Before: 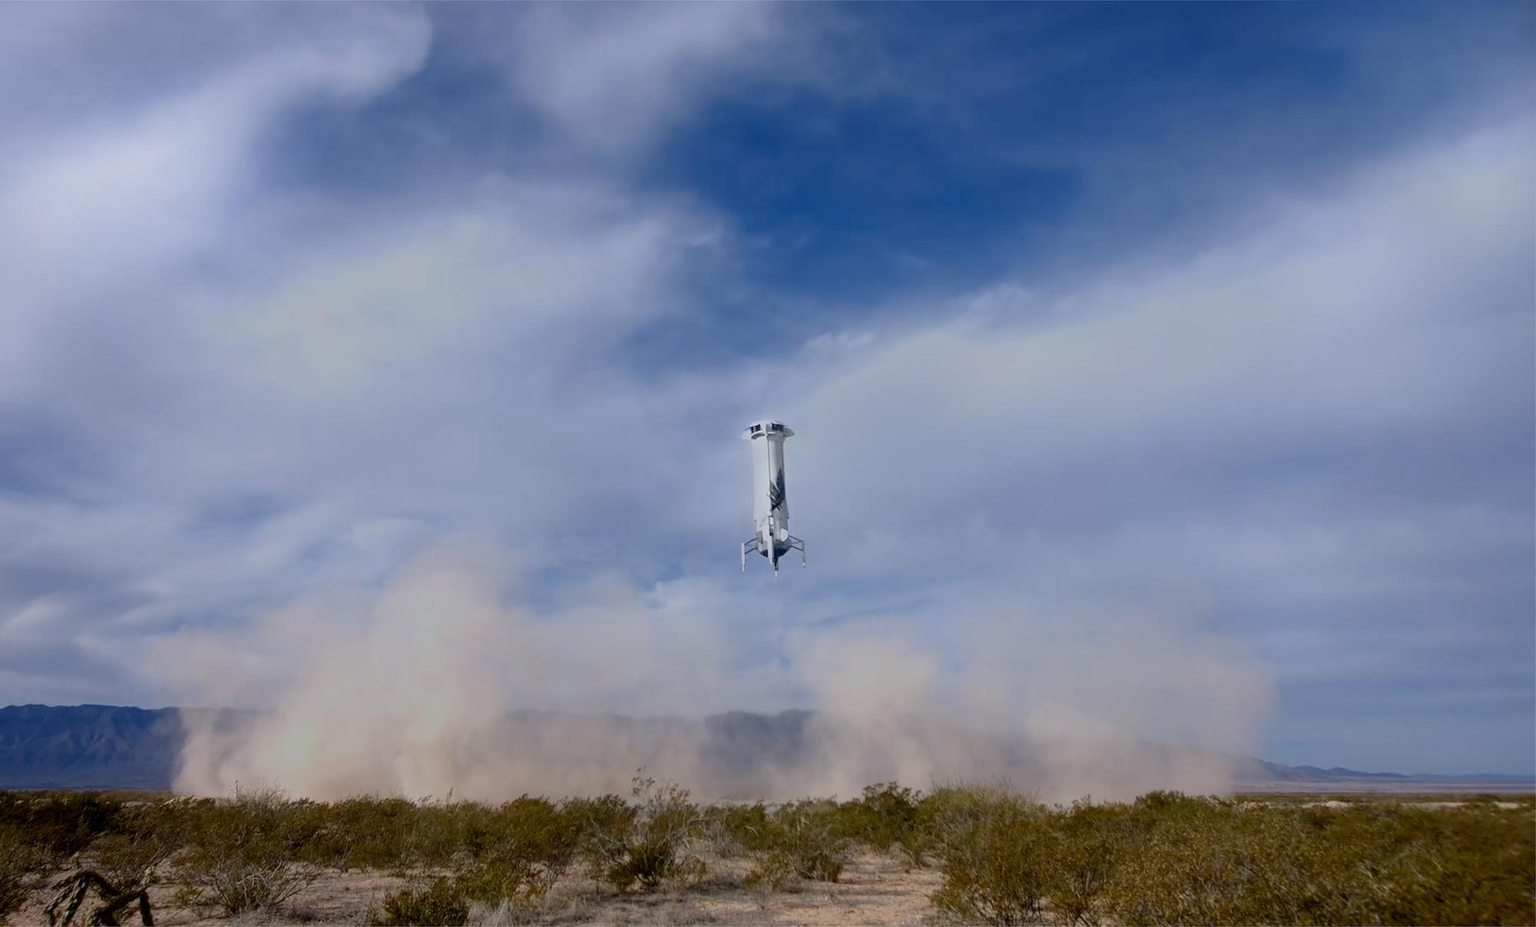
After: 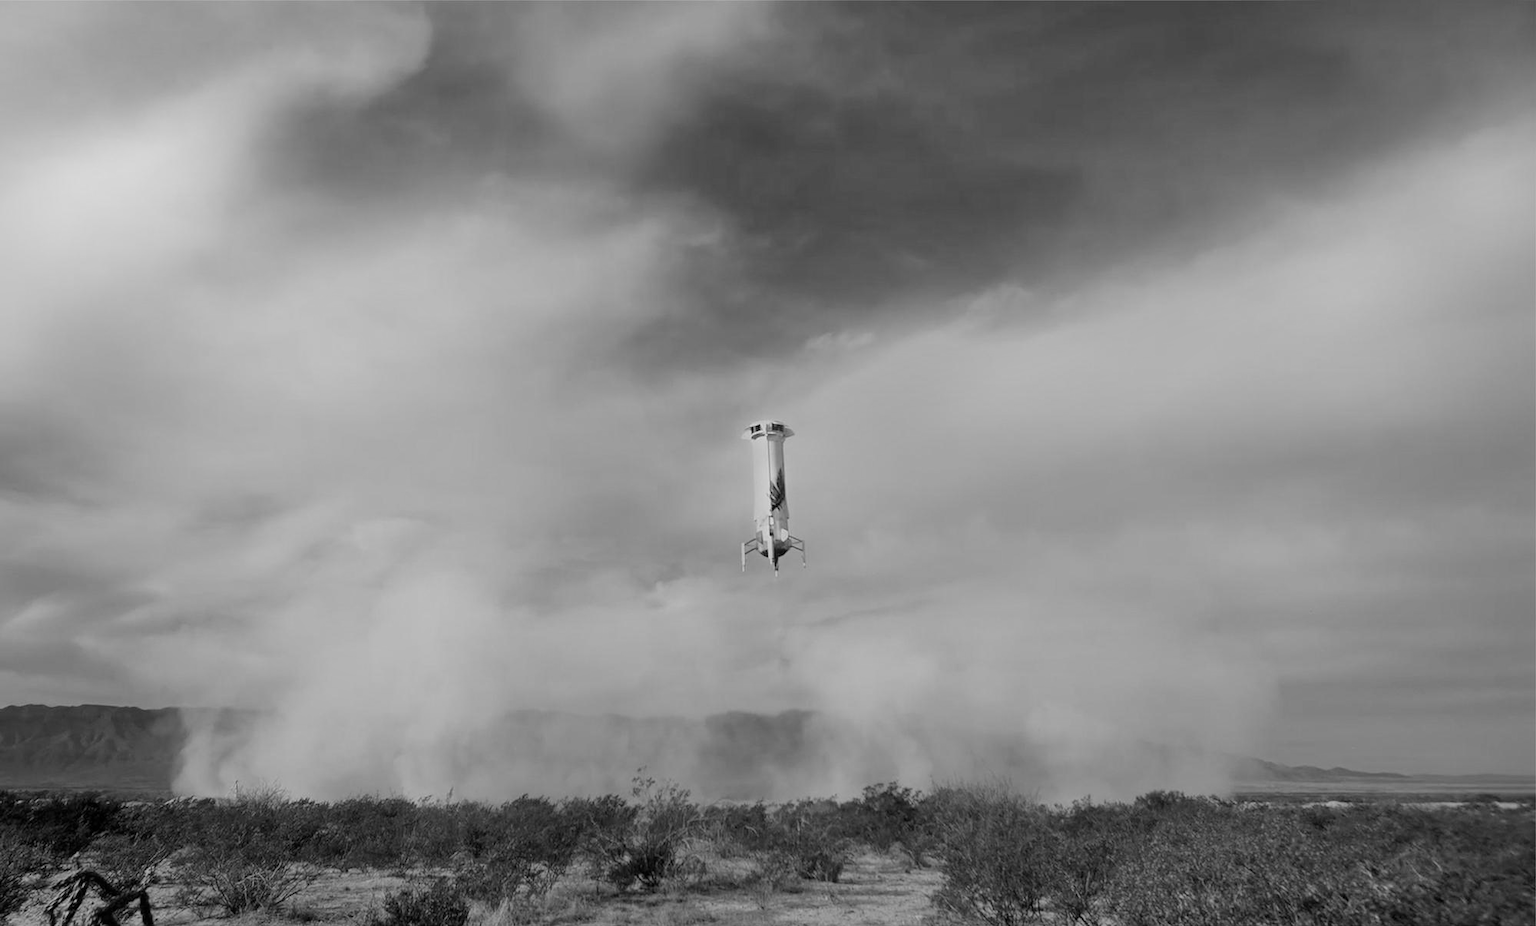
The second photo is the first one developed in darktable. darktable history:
shadows and highlights: highlights 70.7, soften with gaussian
monochrome: on, module defaults
